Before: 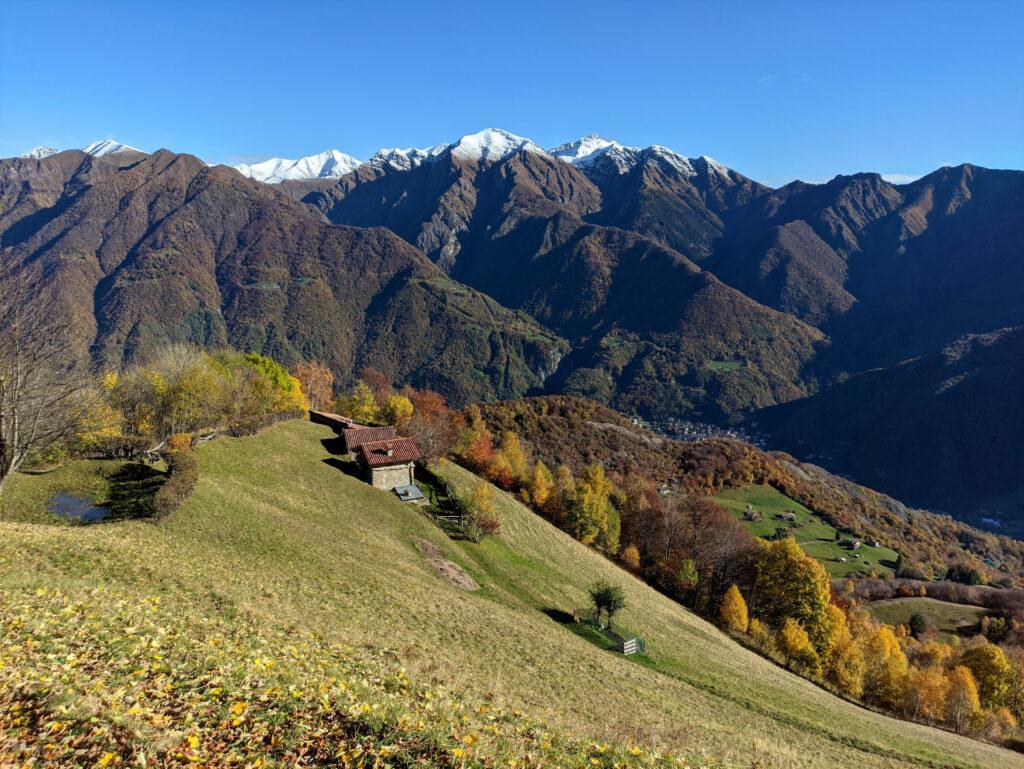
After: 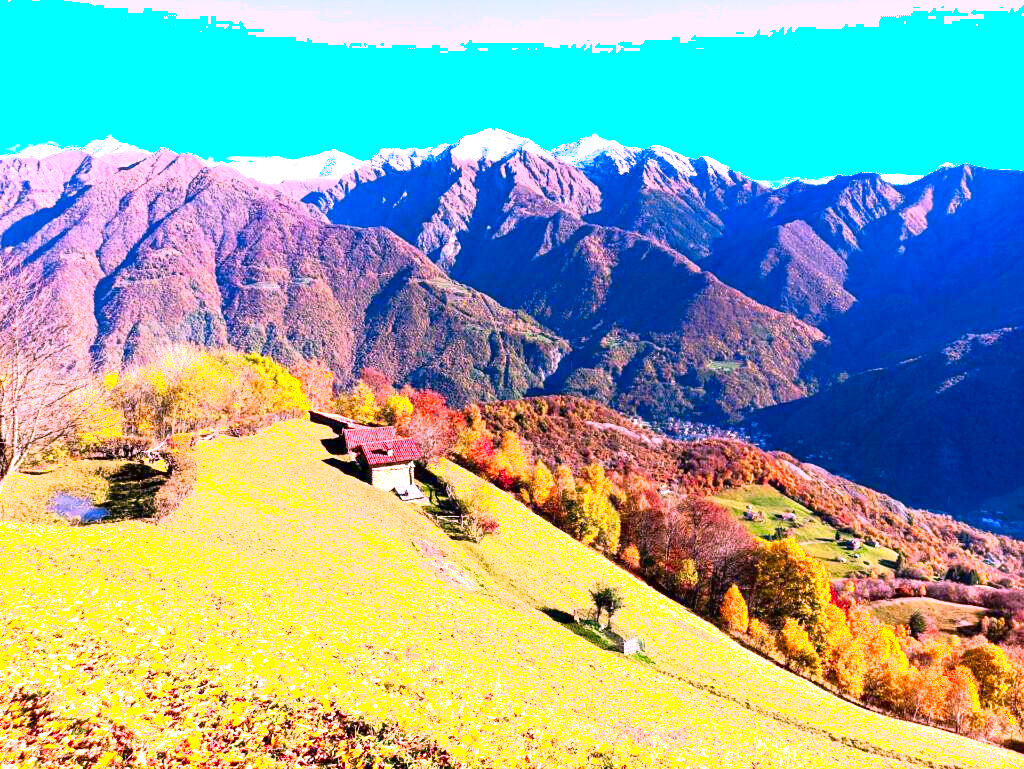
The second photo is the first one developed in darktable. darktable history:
color correction: highlights a* 19.44, highlights b* -11.27, saturation 1.68
exposure: black level correction 0, exposure 1.978 EV, compensate highlight preservation false
shadows and highlights: shadows -64.21, white point adjustment -5.05, highlights 61.38
